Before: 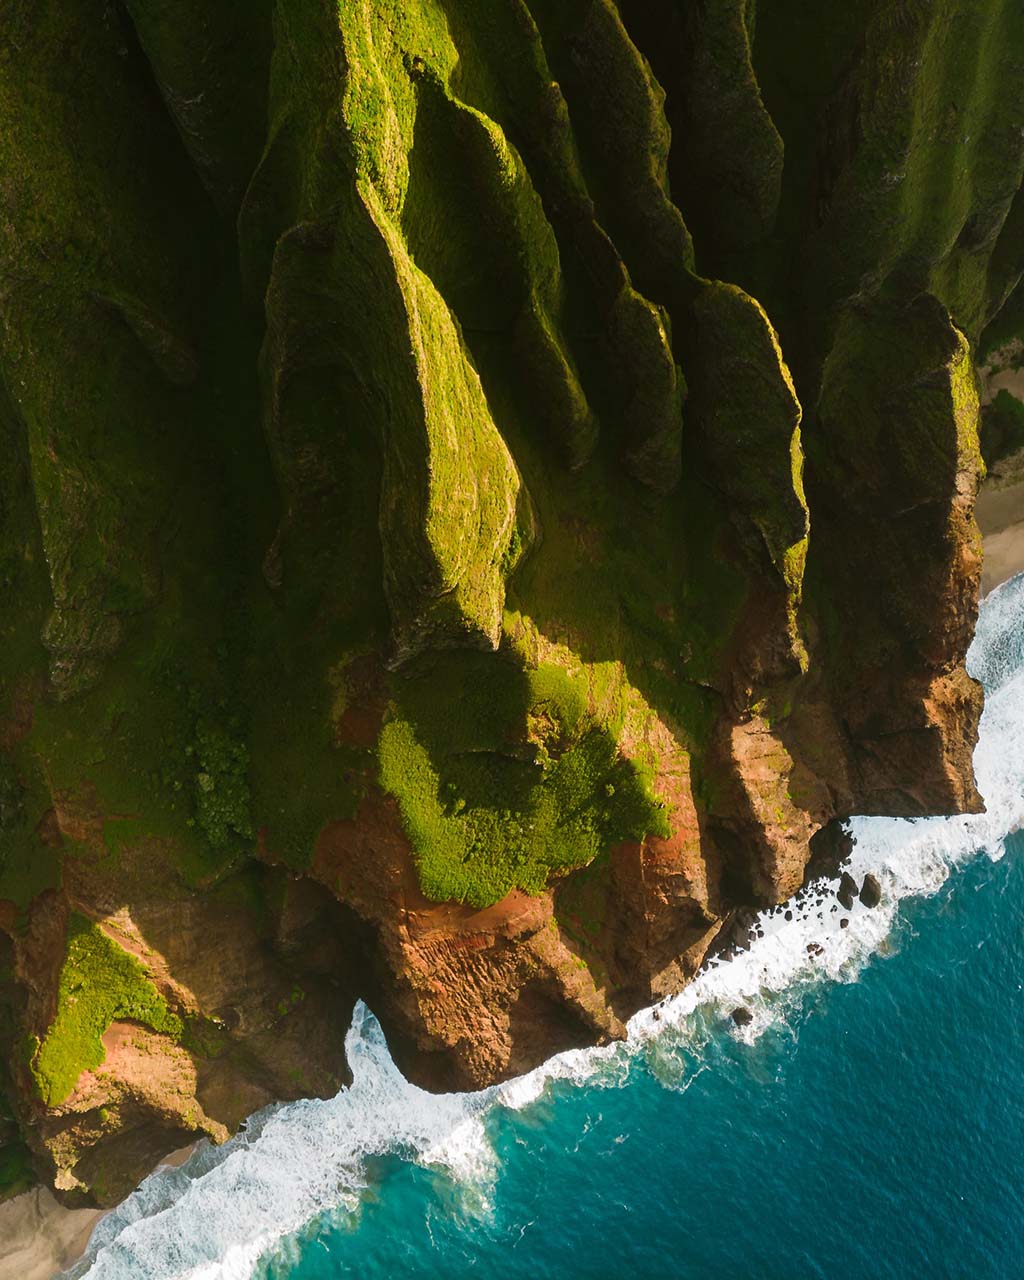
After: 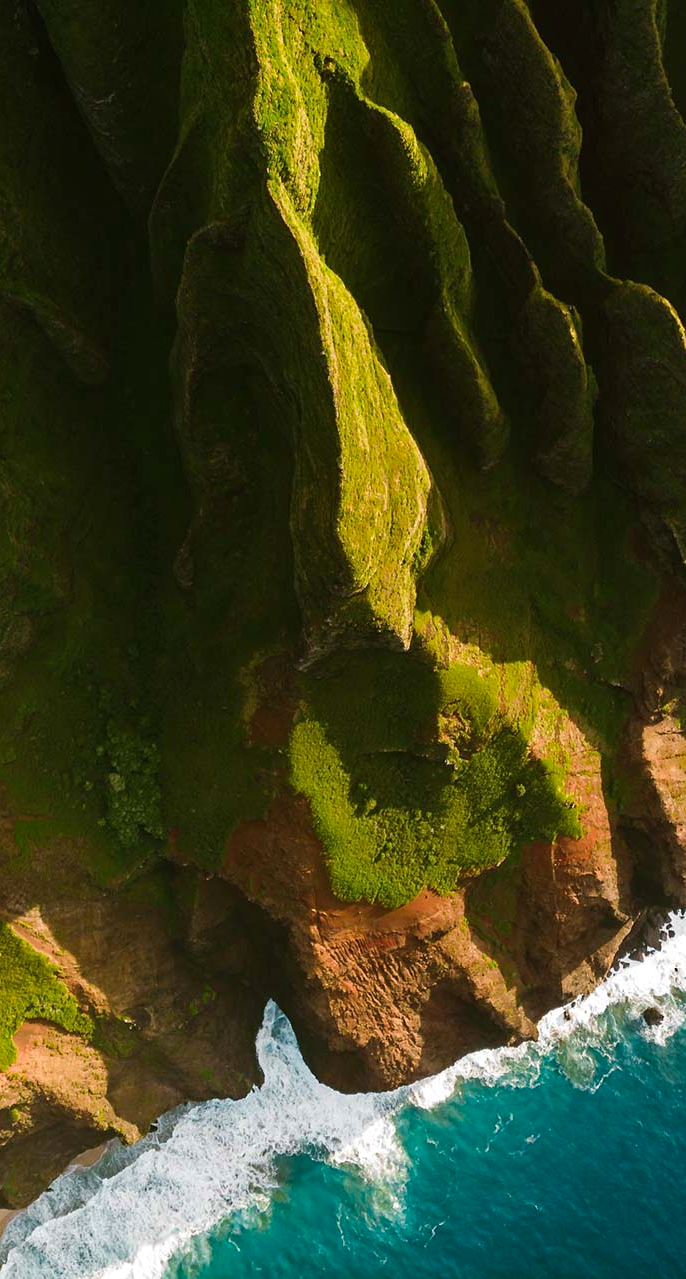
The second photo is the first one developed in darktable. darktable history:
haze removal: strength 0.294, distance 0.245, compatibility mode true, adaptive false
crop and rotate: left 8.758%, right 24.21%
